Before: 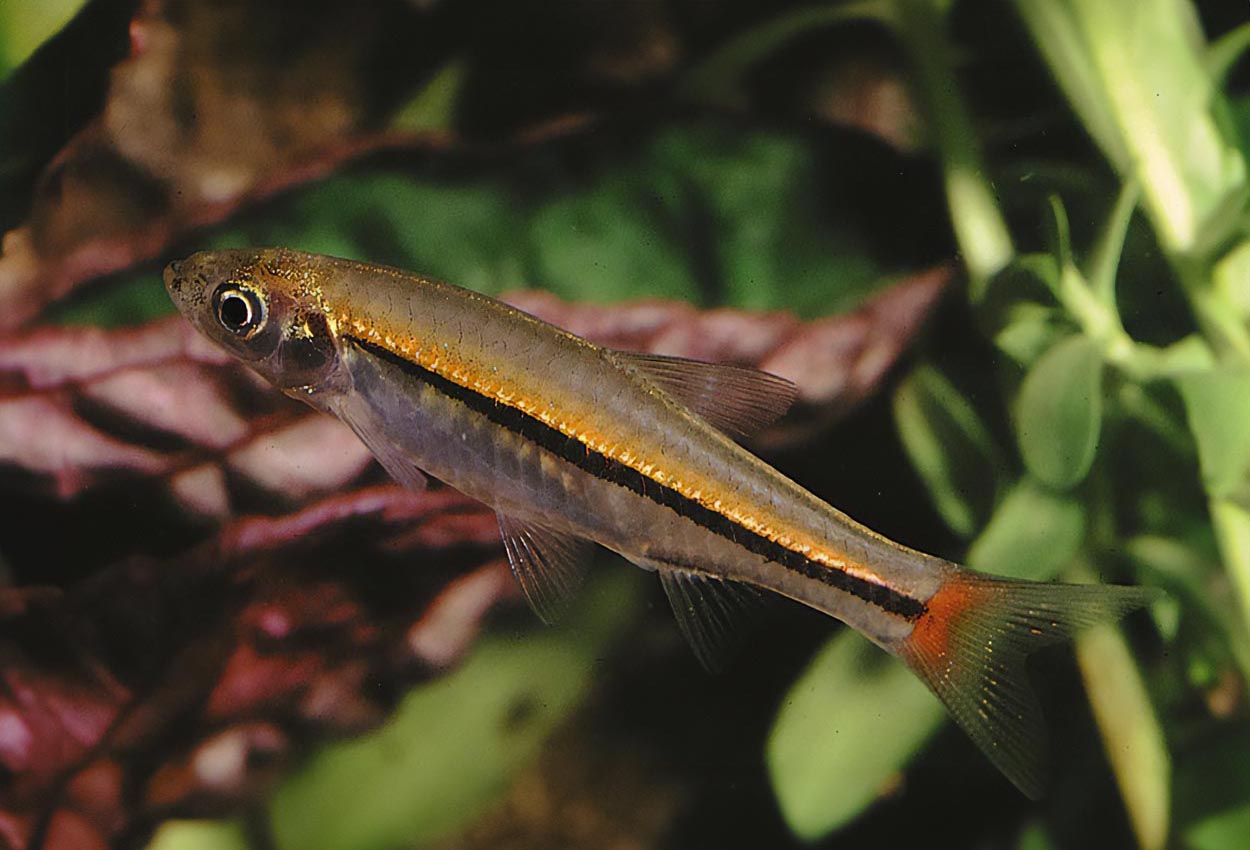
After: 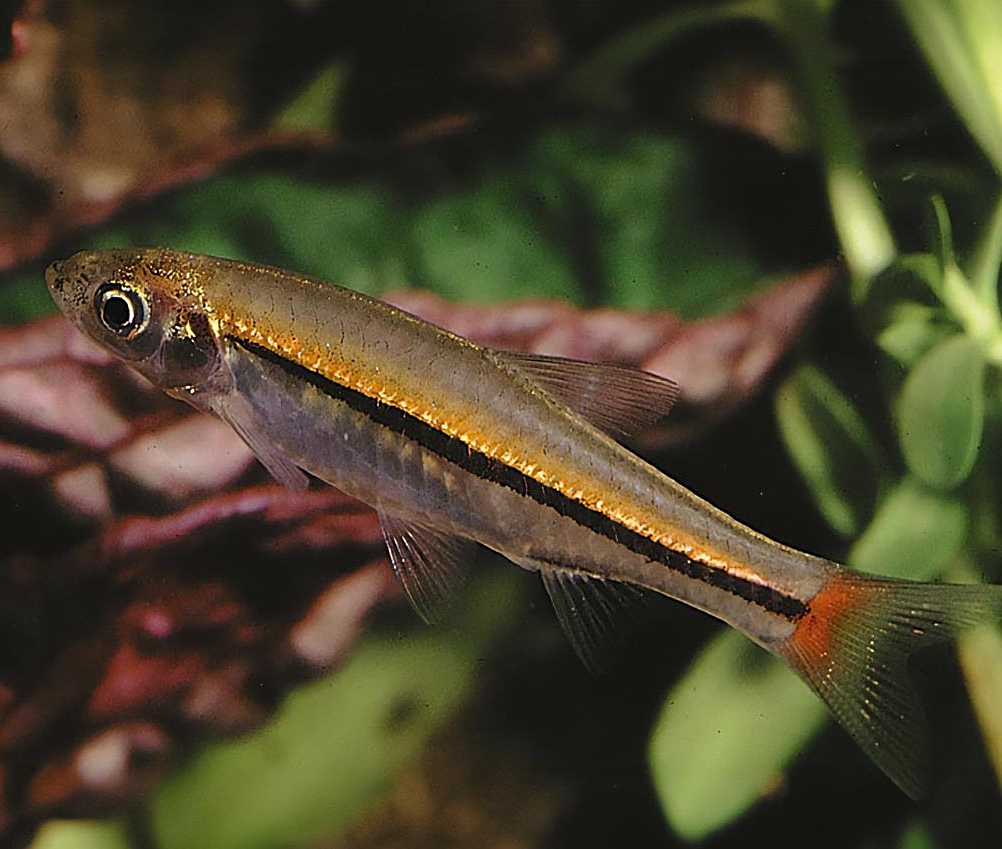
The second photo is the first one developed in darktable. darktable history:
crop and rotate: left 9.597%, right 10.195%
tone equalizer: on, module defaults
sharpen: on, module defaults
